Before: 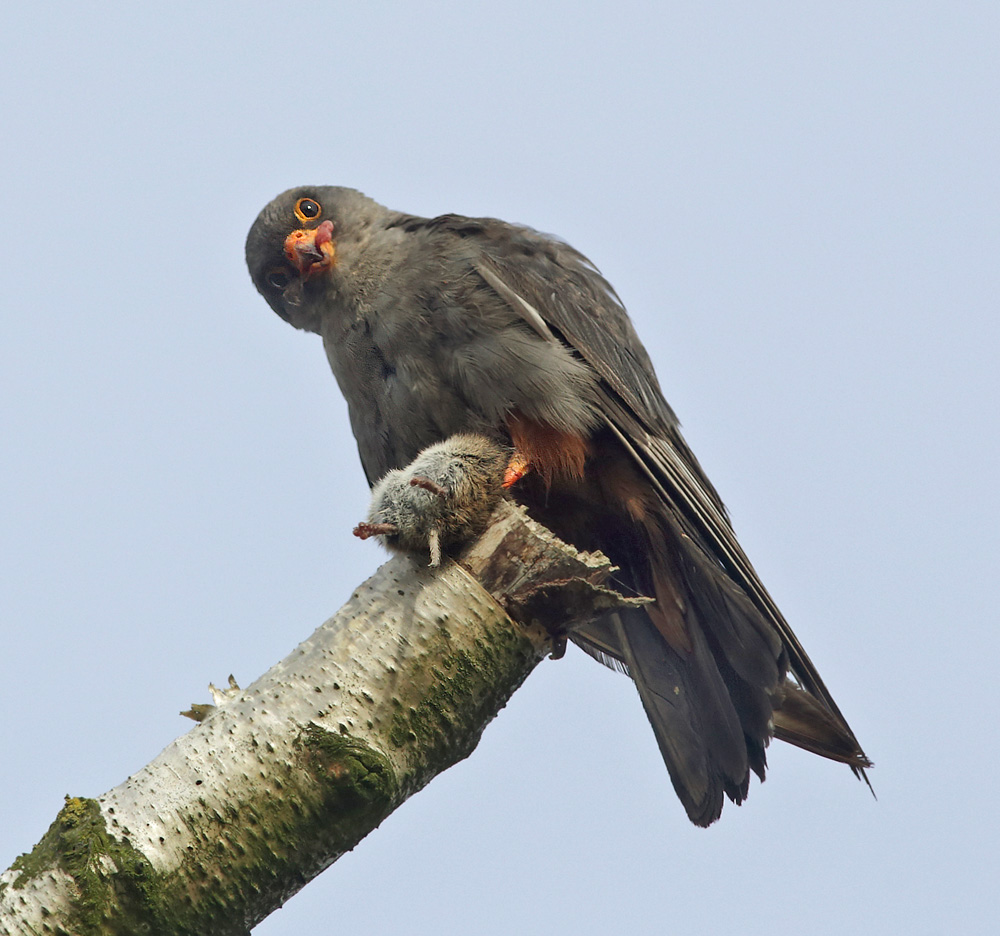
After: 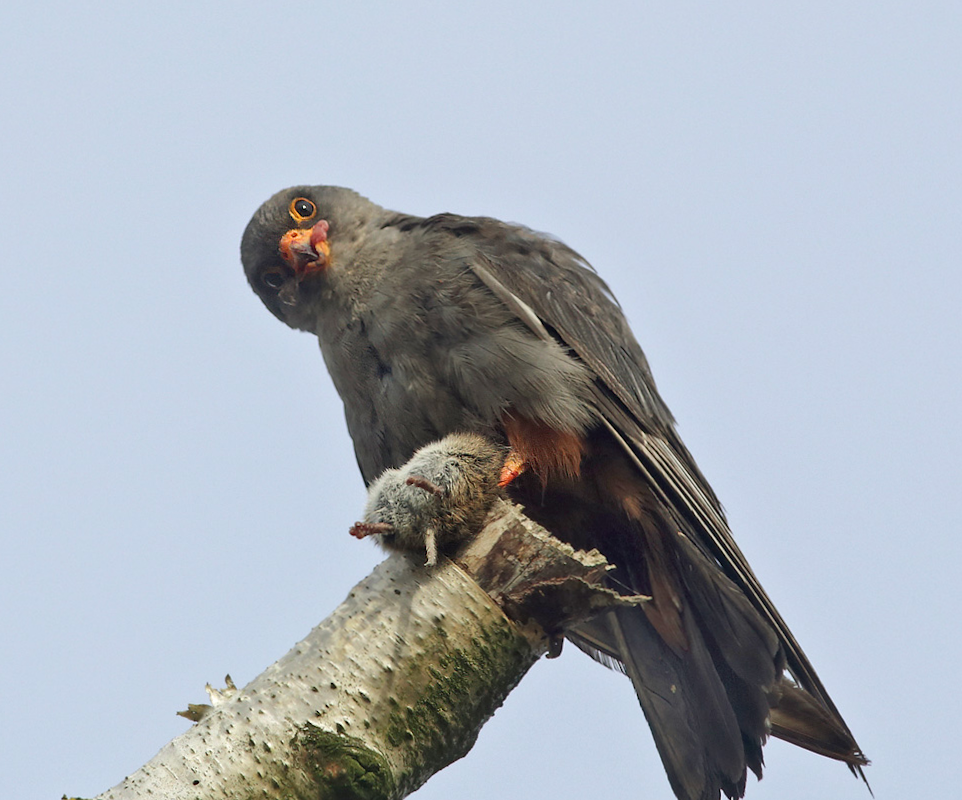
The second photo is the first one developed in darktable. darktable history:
crop and rotate: angle 0.2°, left 0.275%, right 3.127%, bottom 14.18%
white balance: red 1, blue 1
